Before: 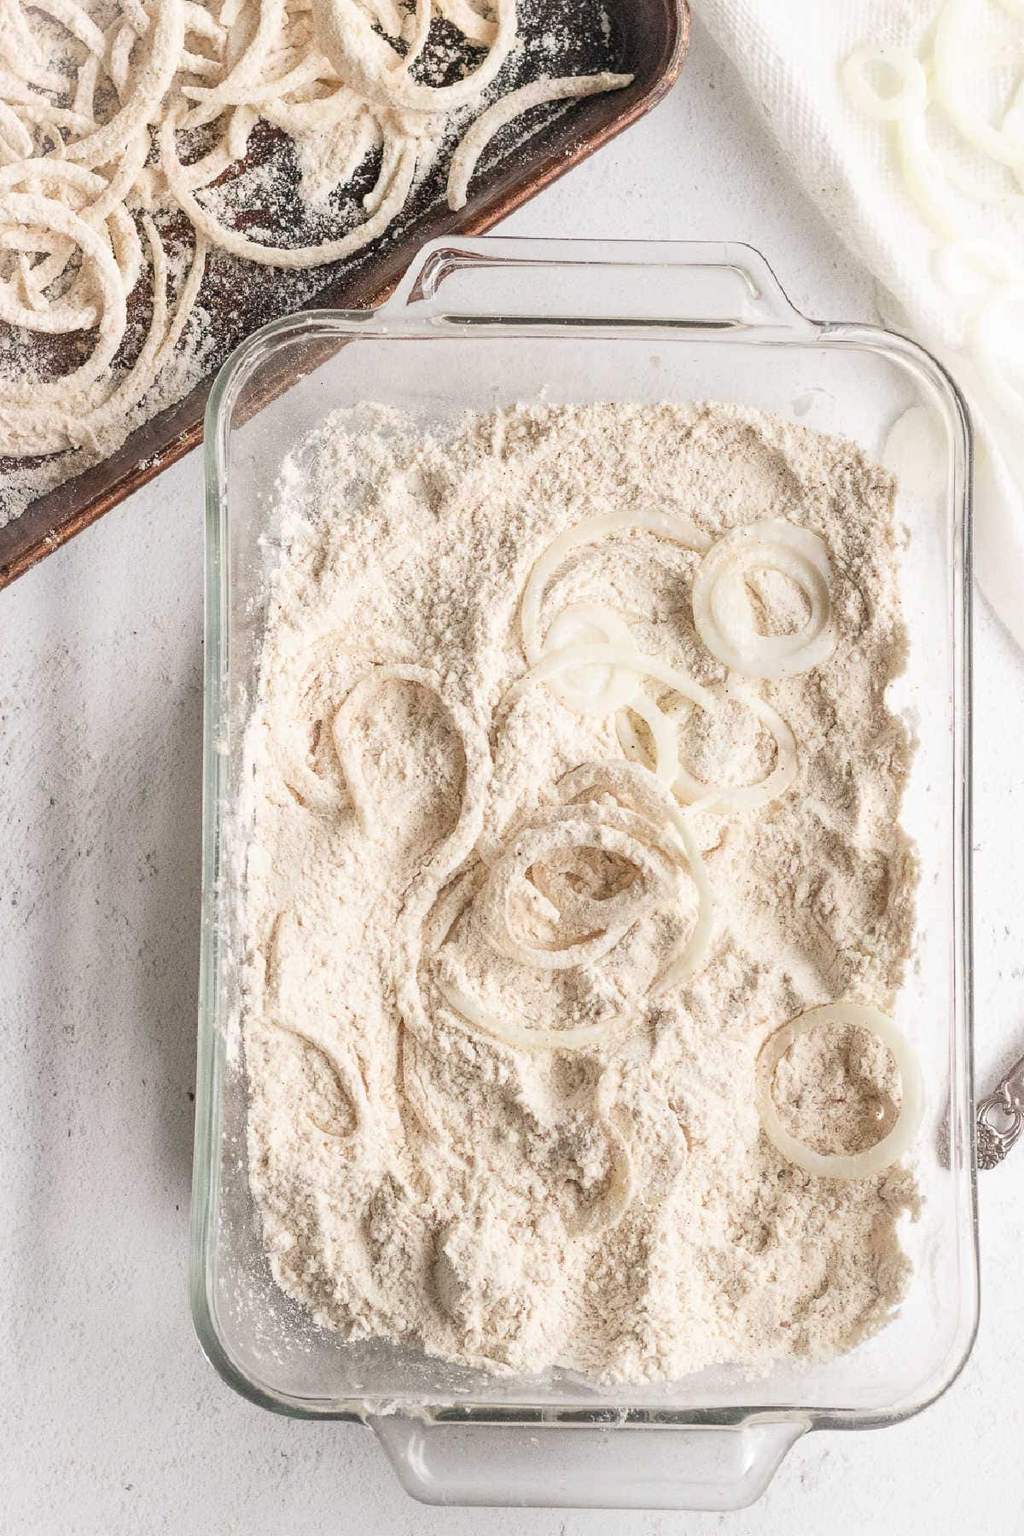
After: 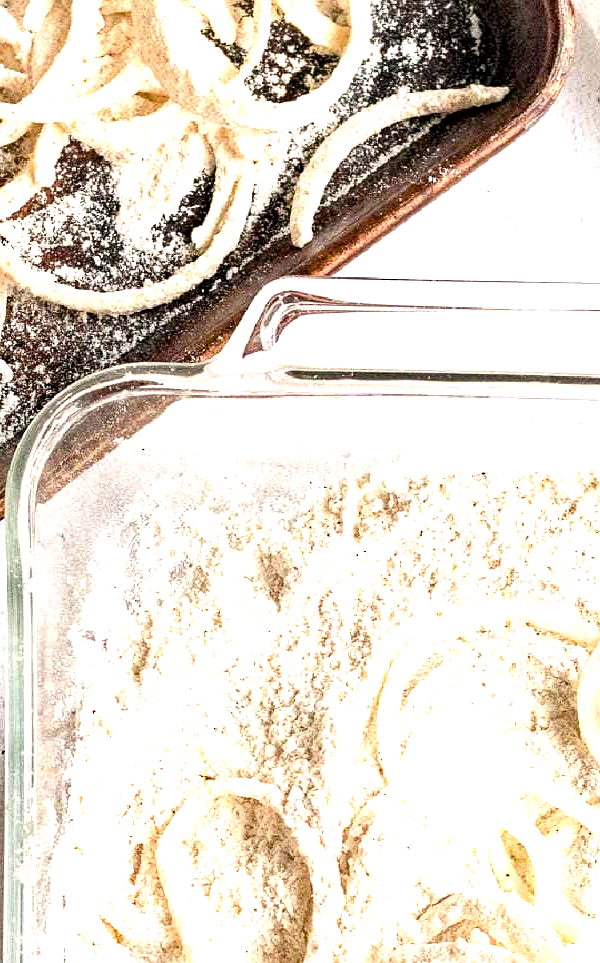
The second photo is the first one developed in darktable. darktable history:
crop: left 19.556%, right 30.401%, bottom 46.458%
exposure: black level correction 0.012, exposure 0.7 EV, compensate exposure bias true, compensate highlight preservation false
color balance rgb: linear chroma grading › global chroma 10%, global vibrance 10%, contrast 15%, saturation formula JzAzBz (2021)
haze removal: strength 0.29, distance 0.25, compatibility mode true, adaptive false
